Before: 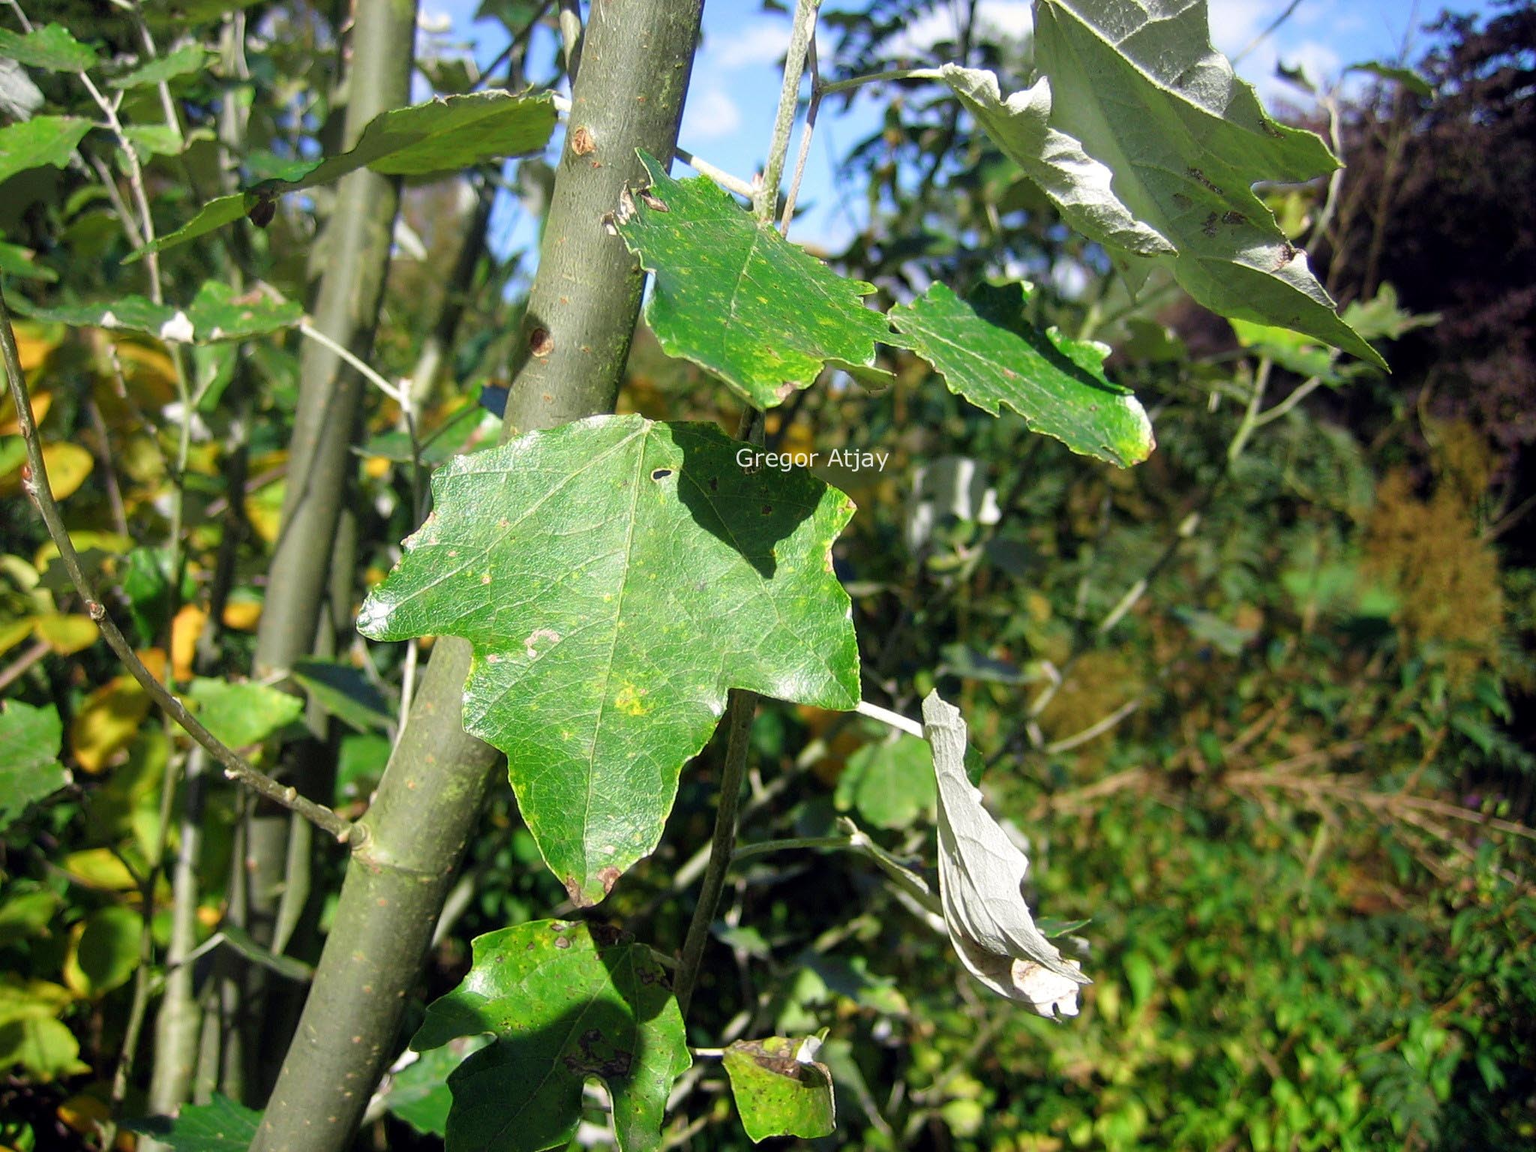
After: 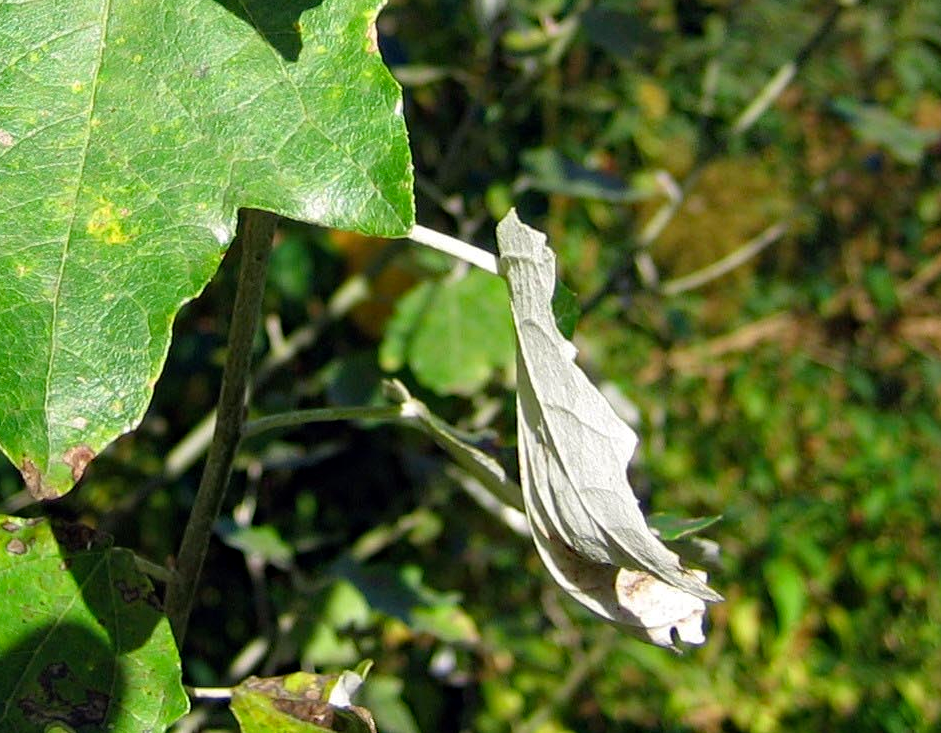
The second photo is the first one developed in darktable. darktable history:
crop: left 35.819%, top 46.232%, right 18.213%, bottom 6.01%
haze removal: strength 0.287, distance 0.257, compatibility mode true, adaptive false
